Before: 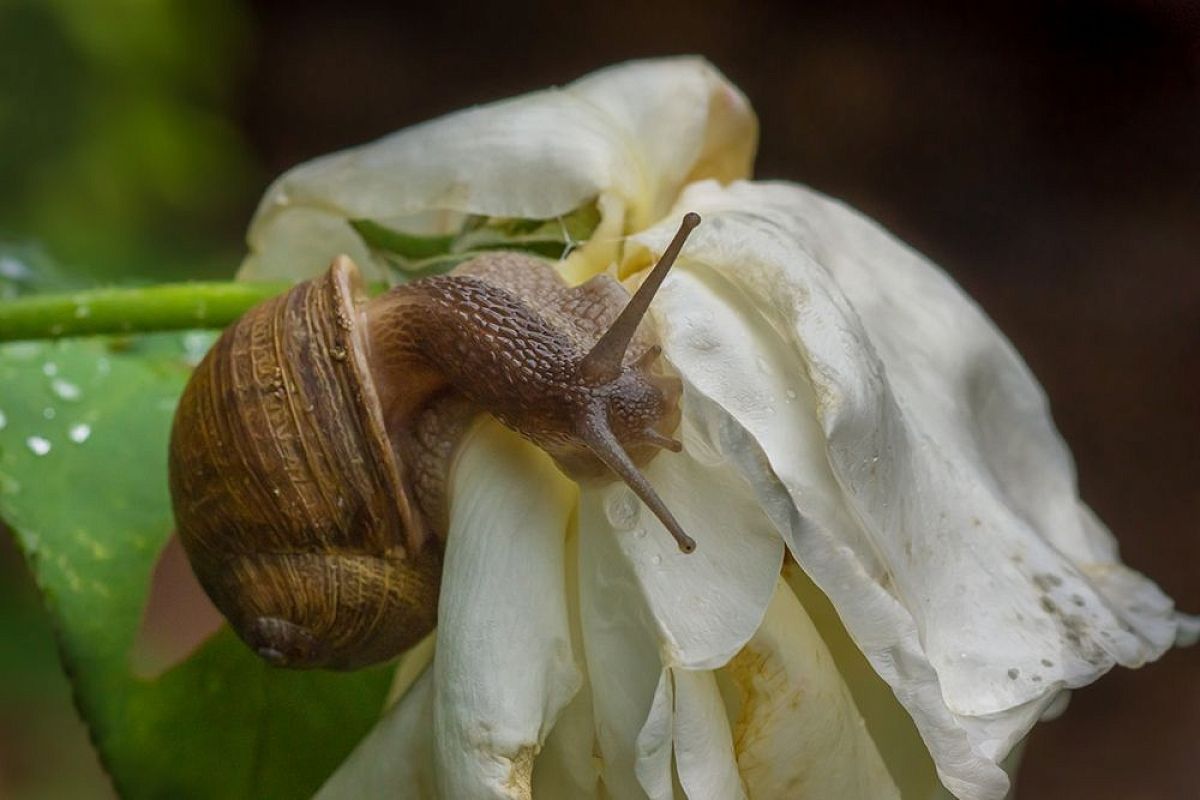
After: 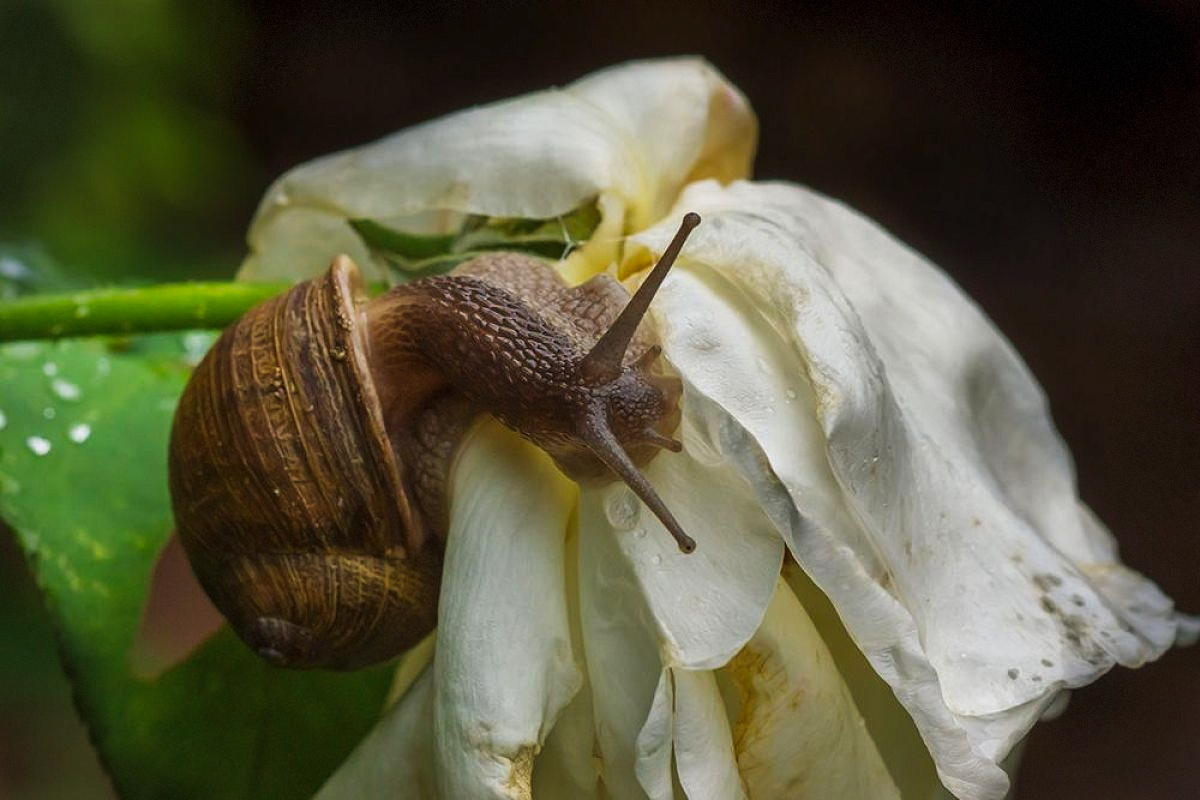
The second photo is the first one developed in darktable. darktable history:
exposure: black level correction 0.001, compensate highlight preservation false
tone curve: curves: ch0 [(0, 0) (0.003, 0.003) (0.011, 0.012) (0.025, 0.024) (0.044, 0.039) (0.069, 0.052) (0.1, 0.072) (0.136, 0.097) (0.177, 0.128) (0.224, 0.168) (0.277, 0.217) (0.335, 0.276) (0.399, 0.345) (0.468, 0.429) (0.543, 0.524) (0.623, 0.628) (0.709, 0.732) (0.801, 0.829) (0.898, 0.919) (1, 1)], preserve colors none
tone equalizer: on, module defaults
vignetting: fall-off start 85%, fall-off radius 80%, brightness -0.182, saturation -0.3, width/height ratio 1.219, dithering 8-bit output, unbound false
